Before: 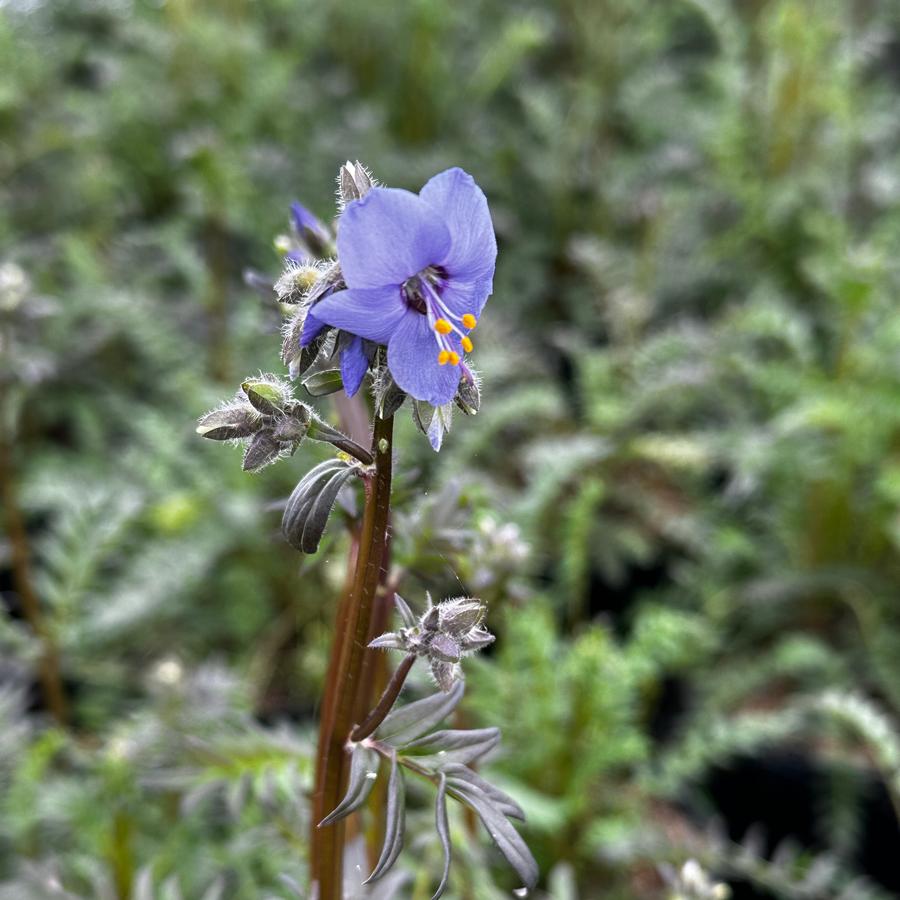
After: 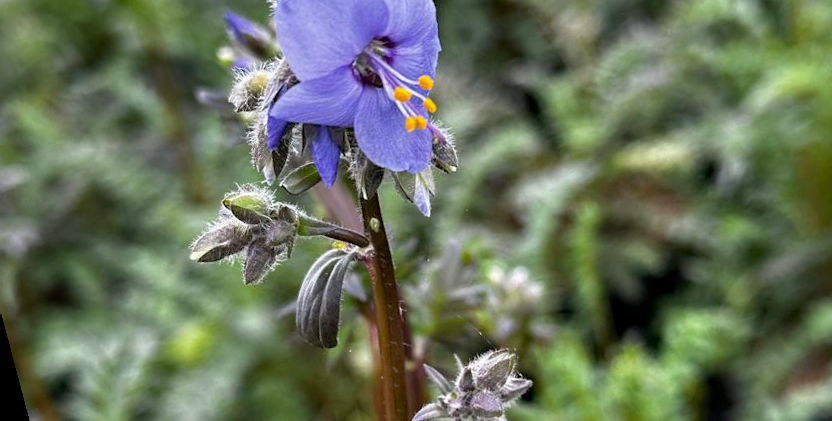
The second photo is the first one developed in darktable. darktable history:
crop and rotate: angle 0.03°, top 11.643%, right 5.651%, bottom 11.189%
rotate and perspective: rotation -14.8°, crop left 0.1, crop right 0.903, crop top 0.25, crop bottom 0.748
haze removal: compatibility mode true, adaptive false
